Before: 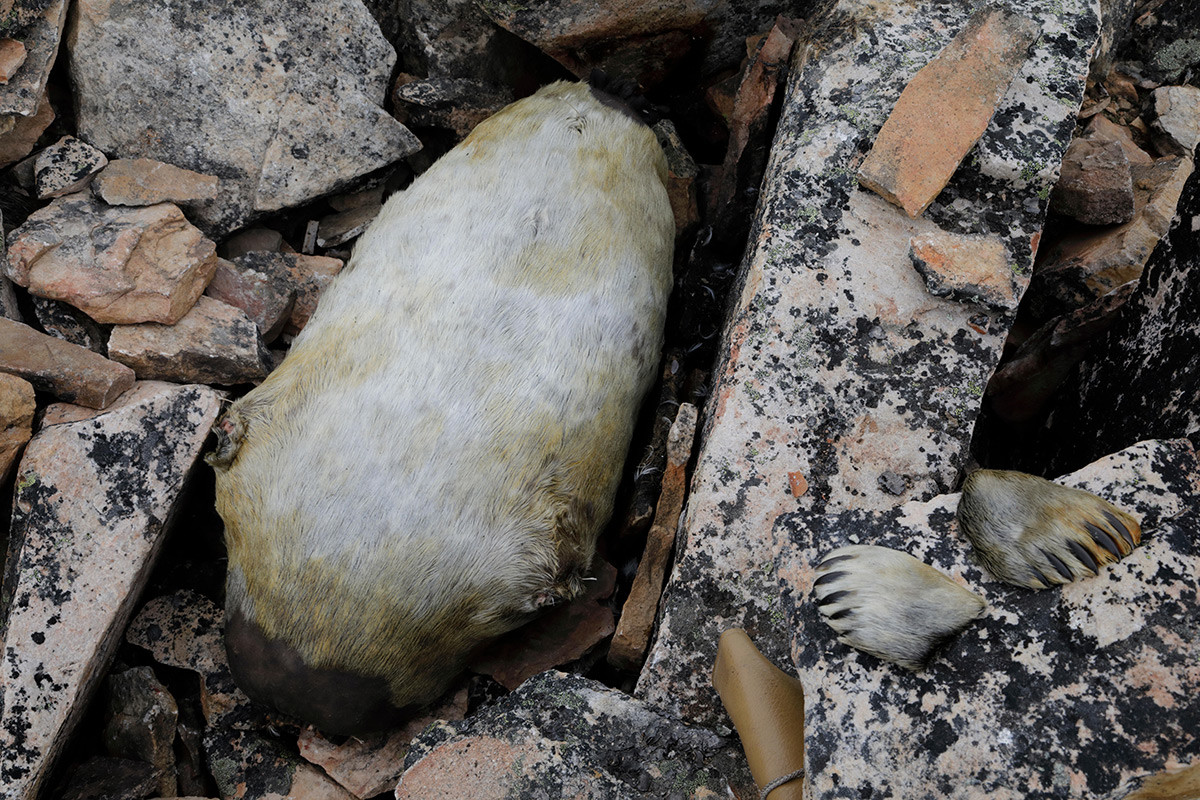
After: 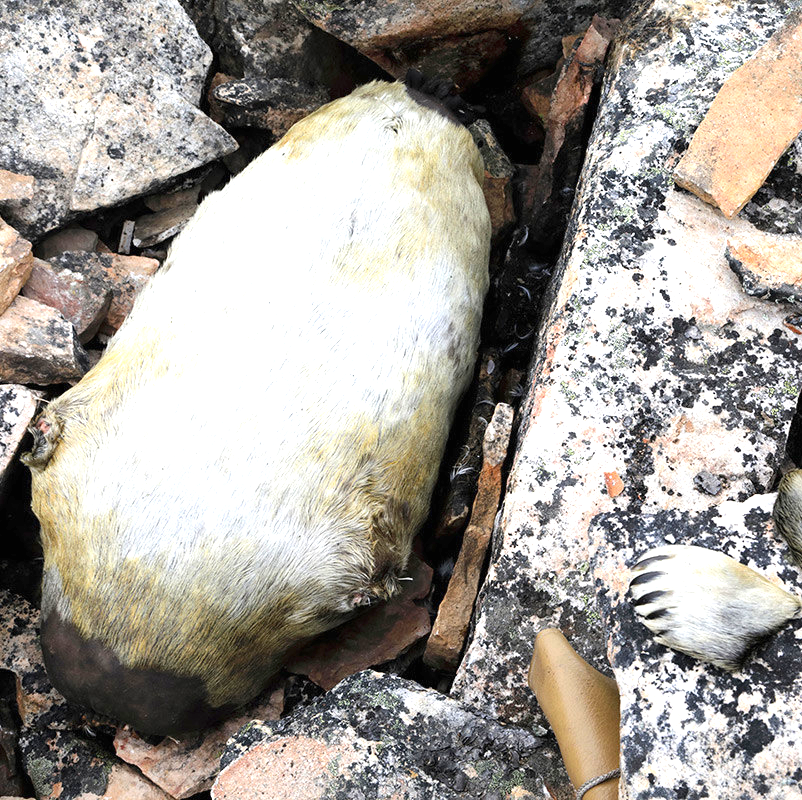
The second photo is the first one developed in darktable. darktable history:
contrast brightness saturation: contrast 0.051
crop: left 15.388%, right 17.774%
exposure: black level correction 0, exposure 1.462 EV, compensate highlight preservation false
